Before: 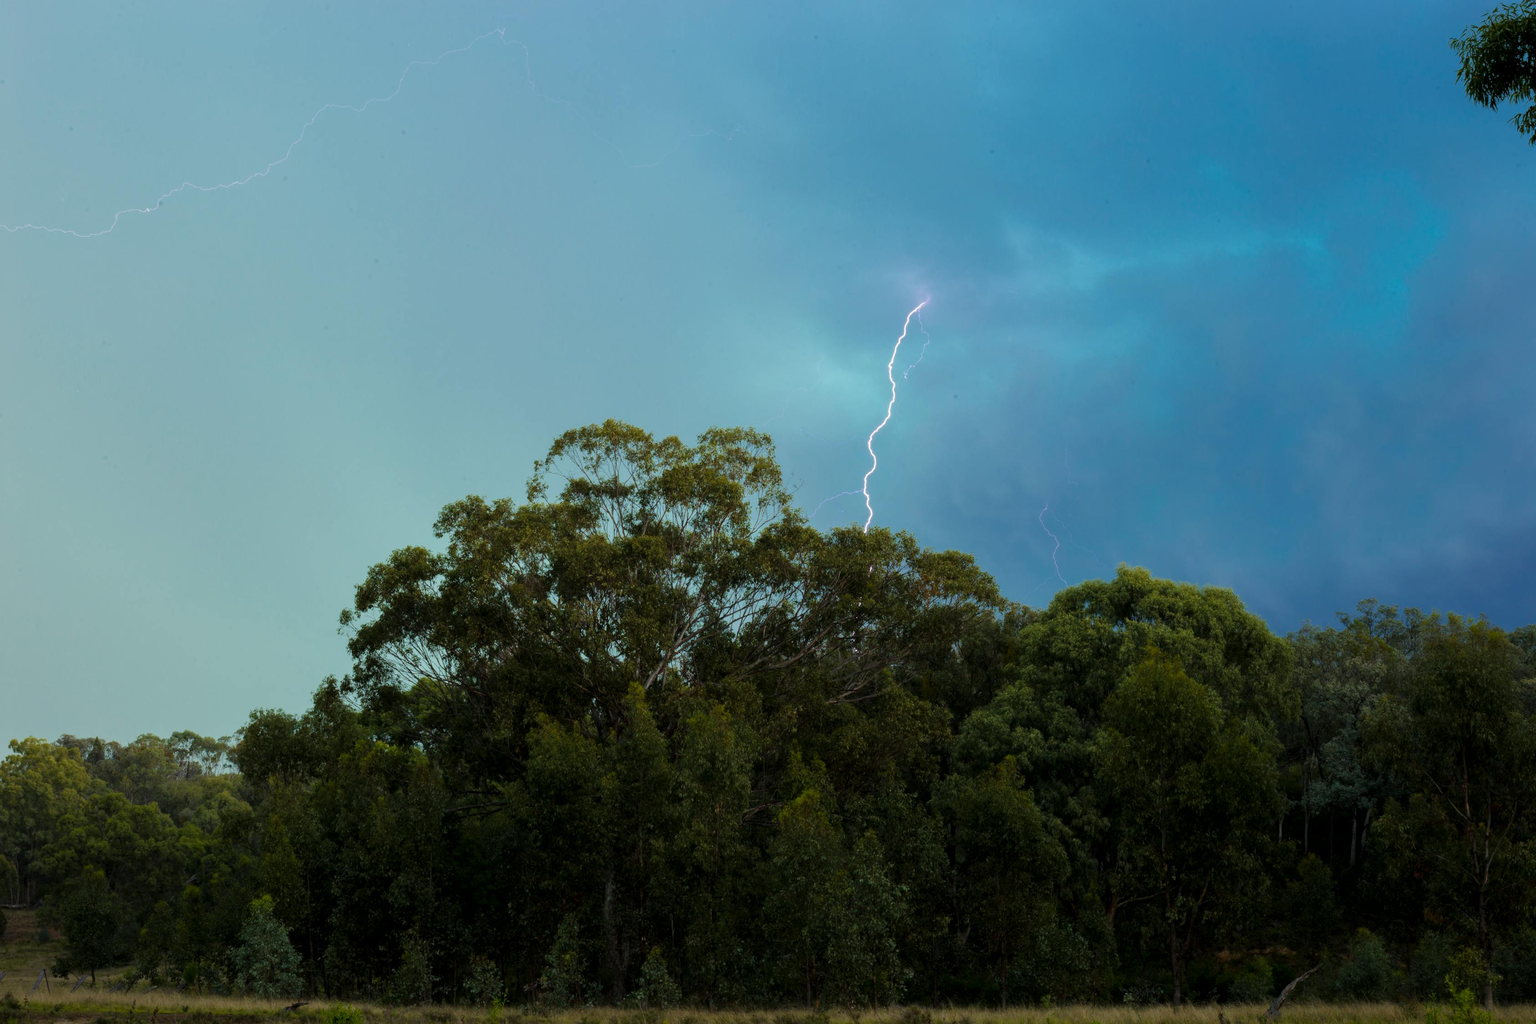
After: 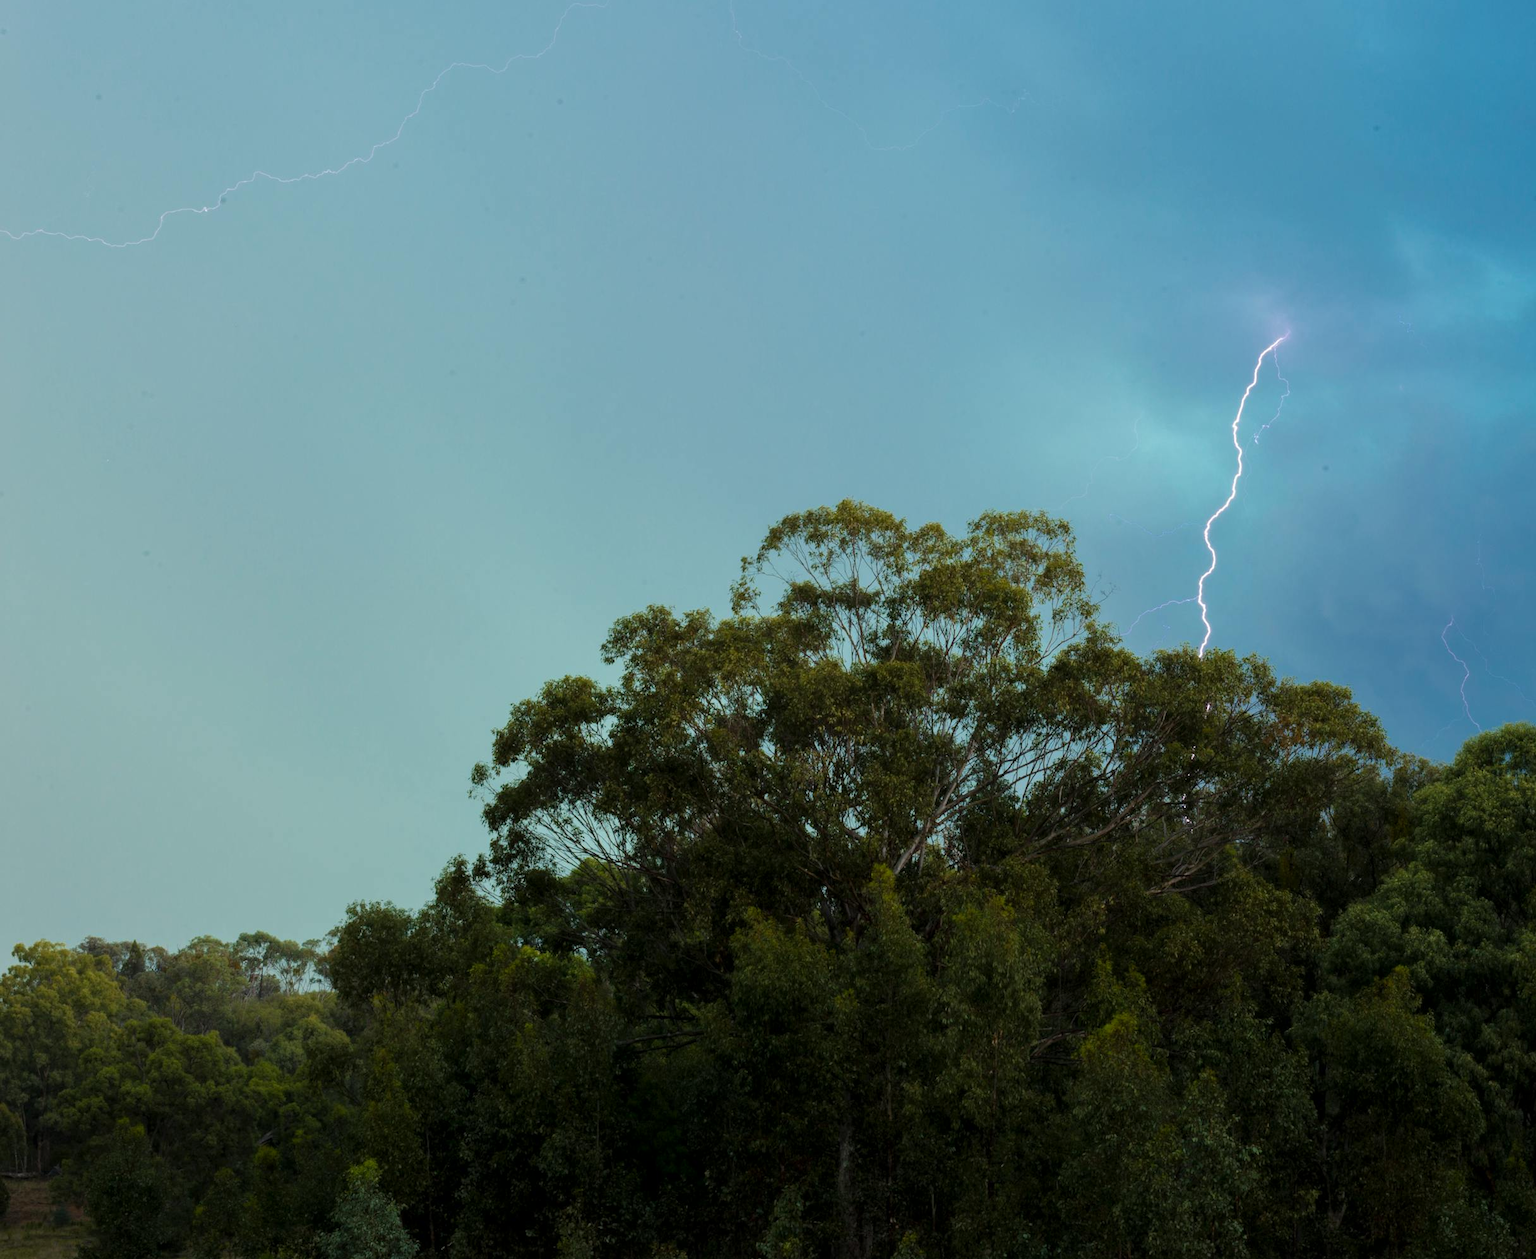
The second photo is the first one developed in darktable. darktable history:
crop: top 5.787%, right 27.899%, bottom 5.503%
